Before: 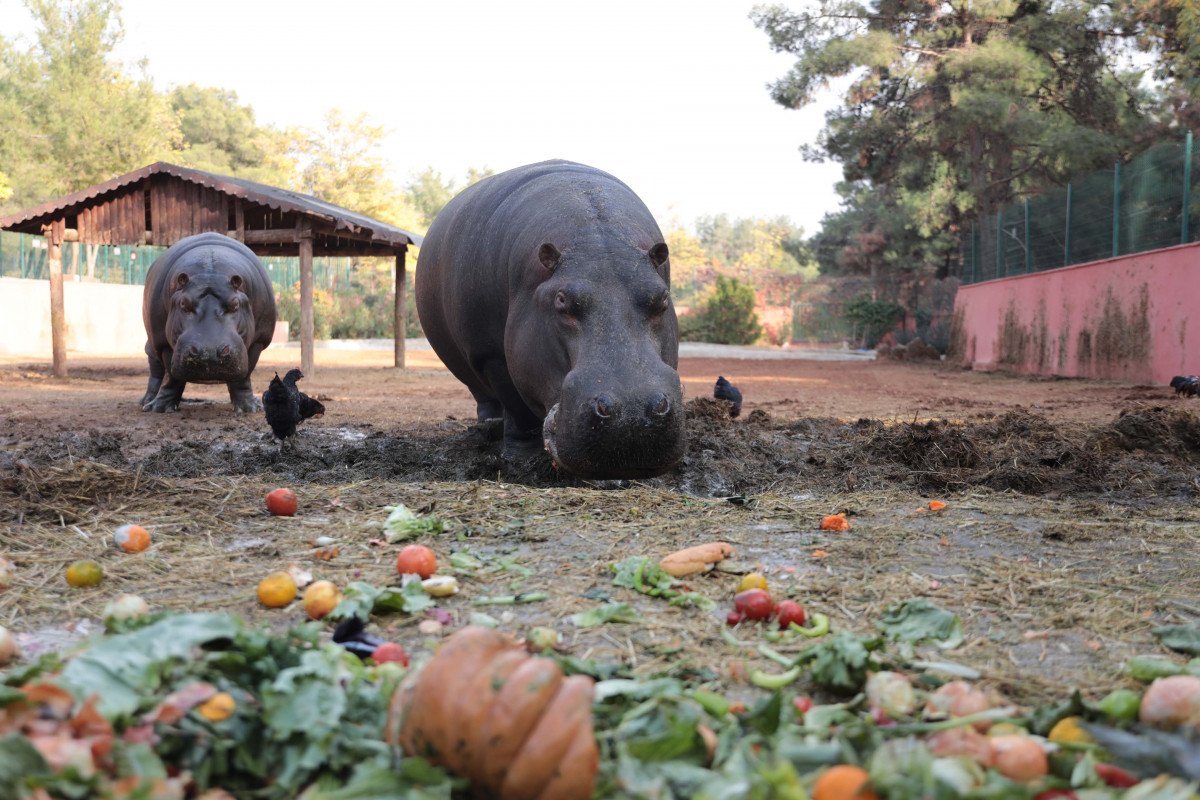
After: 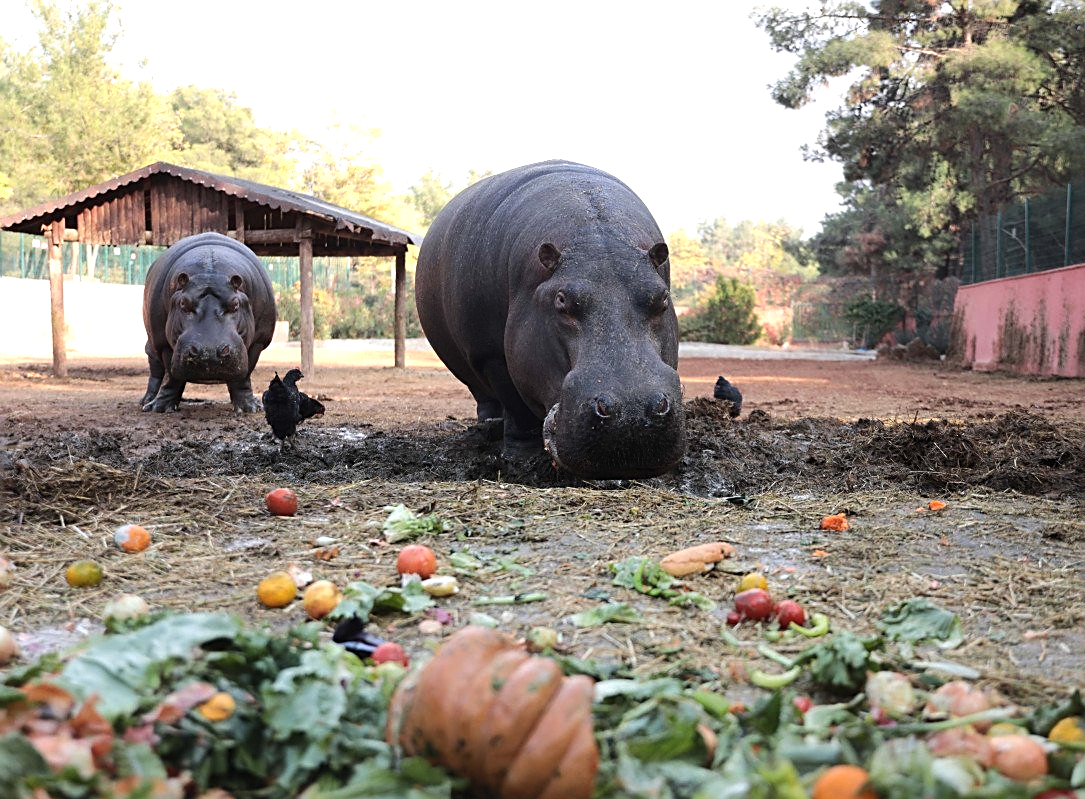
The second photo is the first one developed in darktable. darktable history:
contrast equalizer: y [[0.5, 0.5, 0.472, 0.5, 0.5, 0.5], [0.5 ×6], [0.5 ×6], [0 ×6], [0 ×6]]
tone equalizer: -8 EV -0.417 EV, -7 EV -0.389 EV, -6 EV -0.333 EV, -5 EV -0.222 EV, -3 EV 0.222 EV, -2 EV 0.333 EV, -1 EV 0.389 EV, +0 EV 0.417 EV, edges refinement/feathering 500, mask exposure compensation -1.57 EV, preserve details no
sharpen: on, module defaults
crop: right 9.509%, bottom 0.031%
